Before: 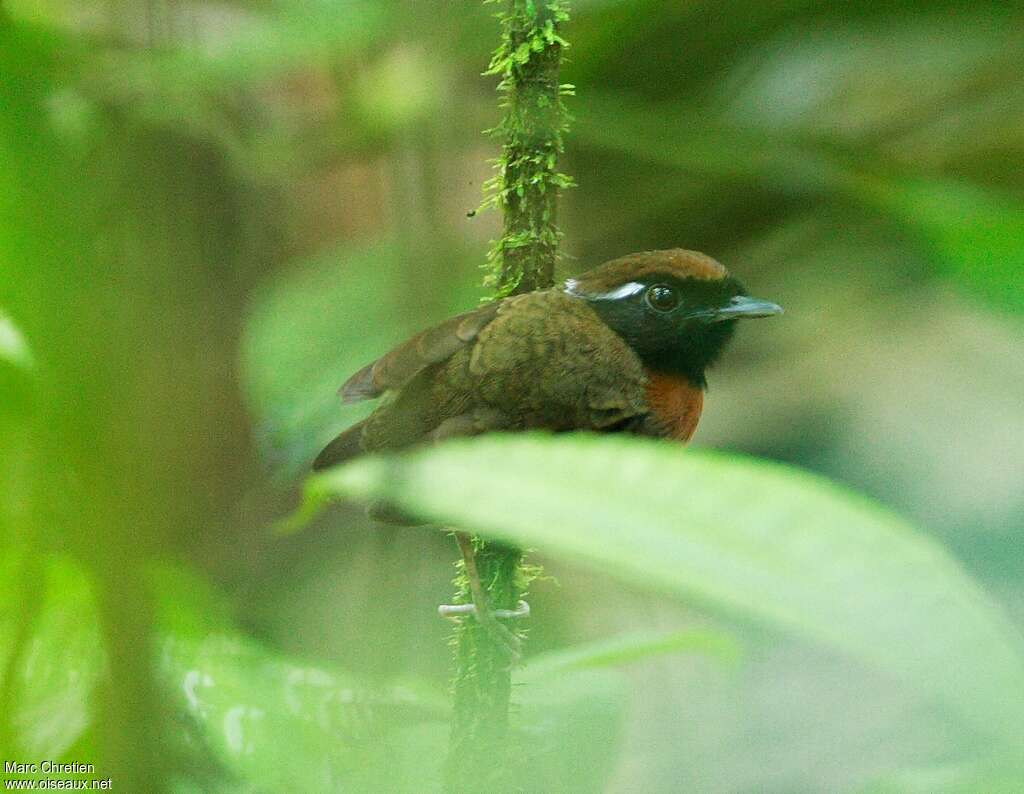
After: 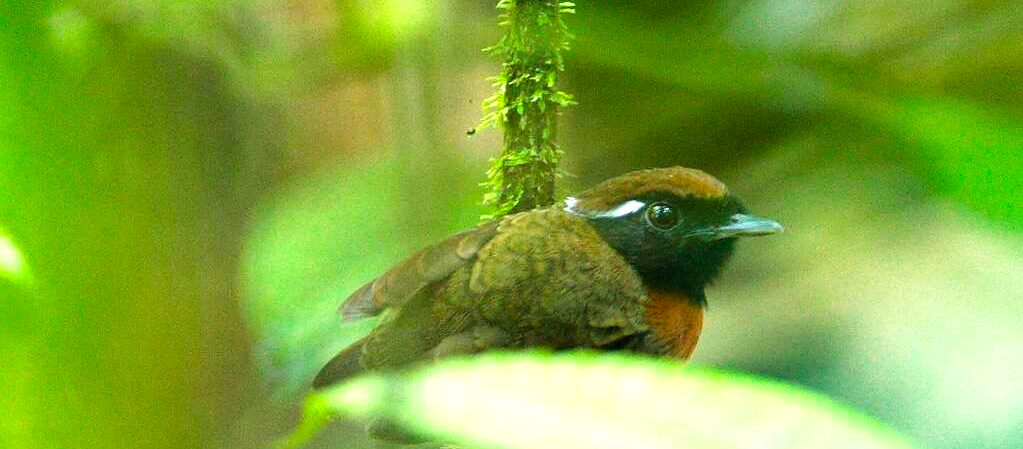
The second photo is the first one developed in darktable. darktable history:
color balance rgb: perceptual saturation grading › global saturation 10.261%, perceptual brilliance grading › global brilliance 11.068%, global vibrance 20.319%
crop and rotate: top 10.485%, bottom 32.956%
tone equalizer: -8 EV -0.444 EV, -7 EV -0.369 EV, -6 EV -0.297 EV, -5 EV -0.247 EV, -3 EV 0.234 EV, -2 EV 0.316 EV, -1 EV 0.409 EV, +0 EV 0.43 EV
